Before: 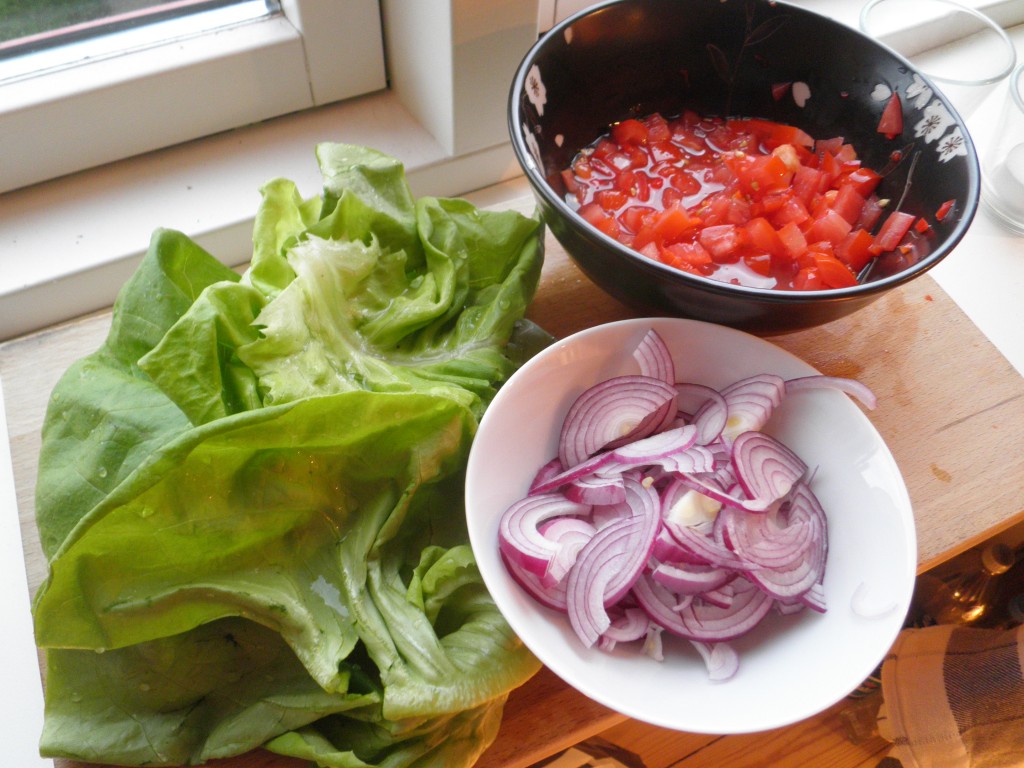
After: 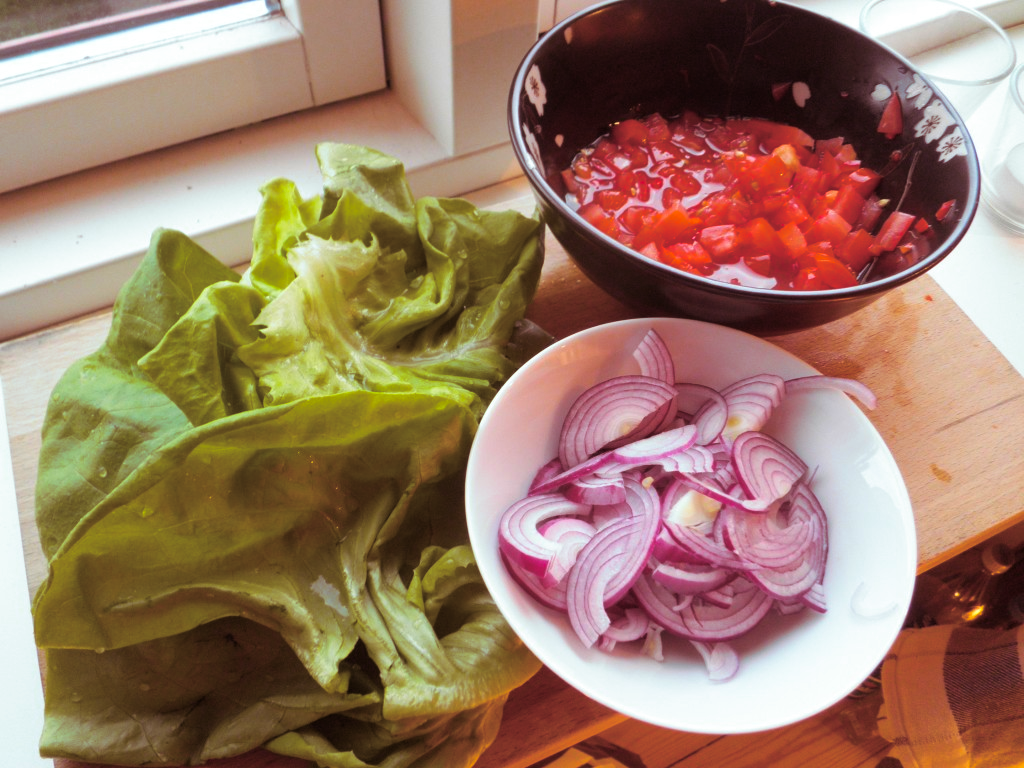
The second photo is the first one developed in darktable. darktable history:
split-toning: highlights › hue 180°
color balance rgb: perceptual saturation grading › global saturation 30%, global vibrance 20%
